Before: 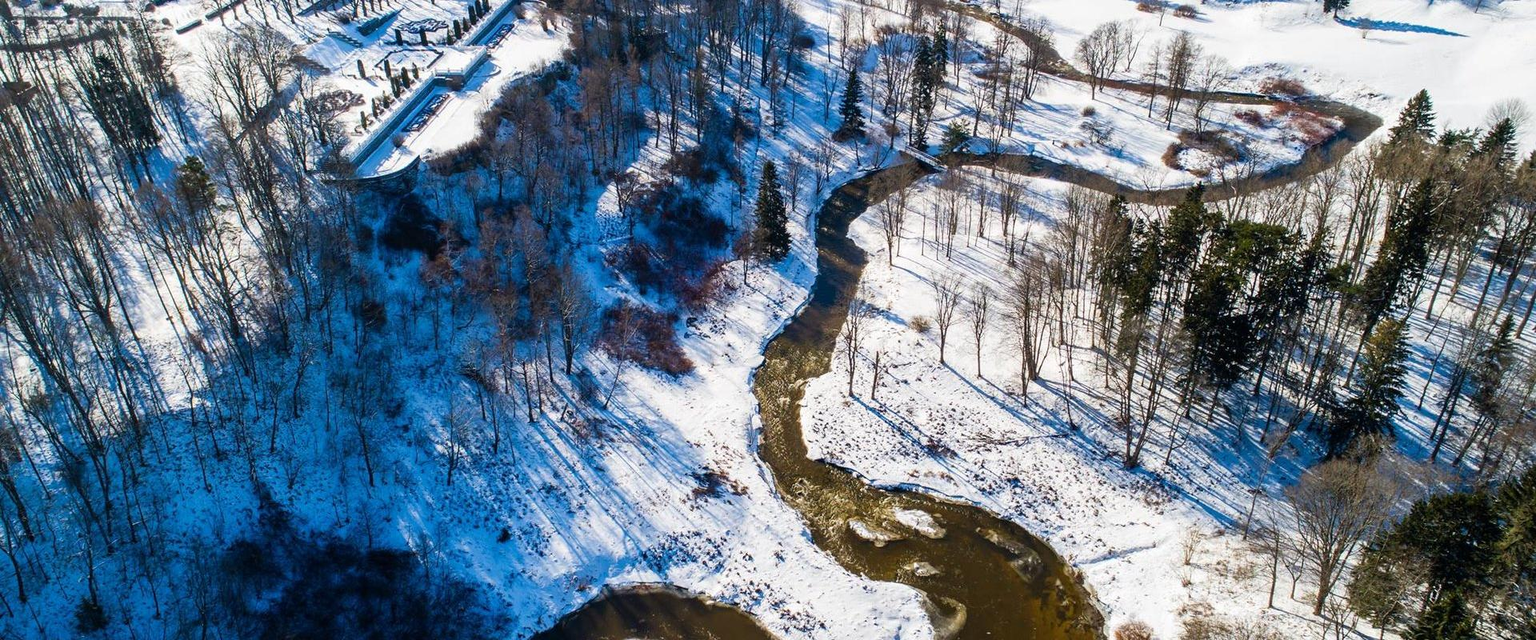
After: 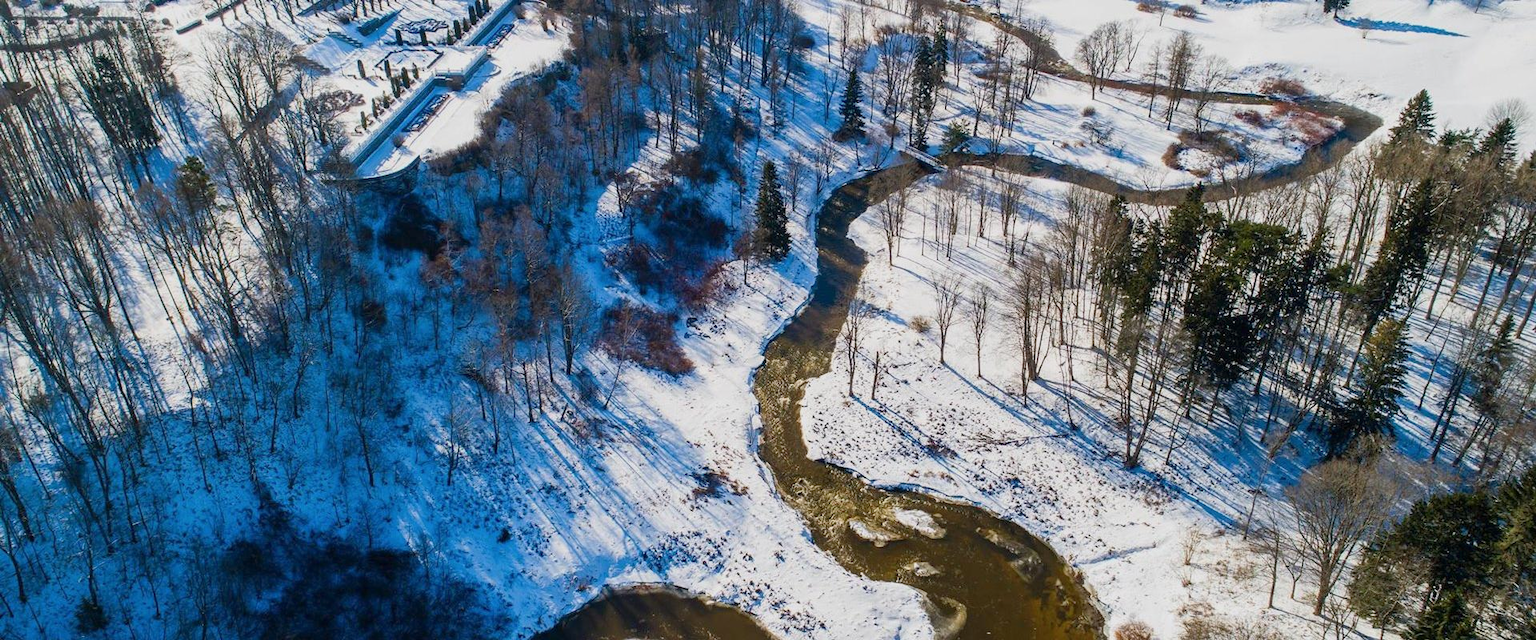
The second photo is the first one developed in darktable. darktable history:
color balance rgb: shadows lift › luminance -10.409%, shadows lift › chroma 0.969%, shadows lift › hue 113.22°, perceptual saturation grading › global saturation -0.134%, global vibrance -8.514%, contrast -12.853%, saturation formula JzAzBz (2021)
